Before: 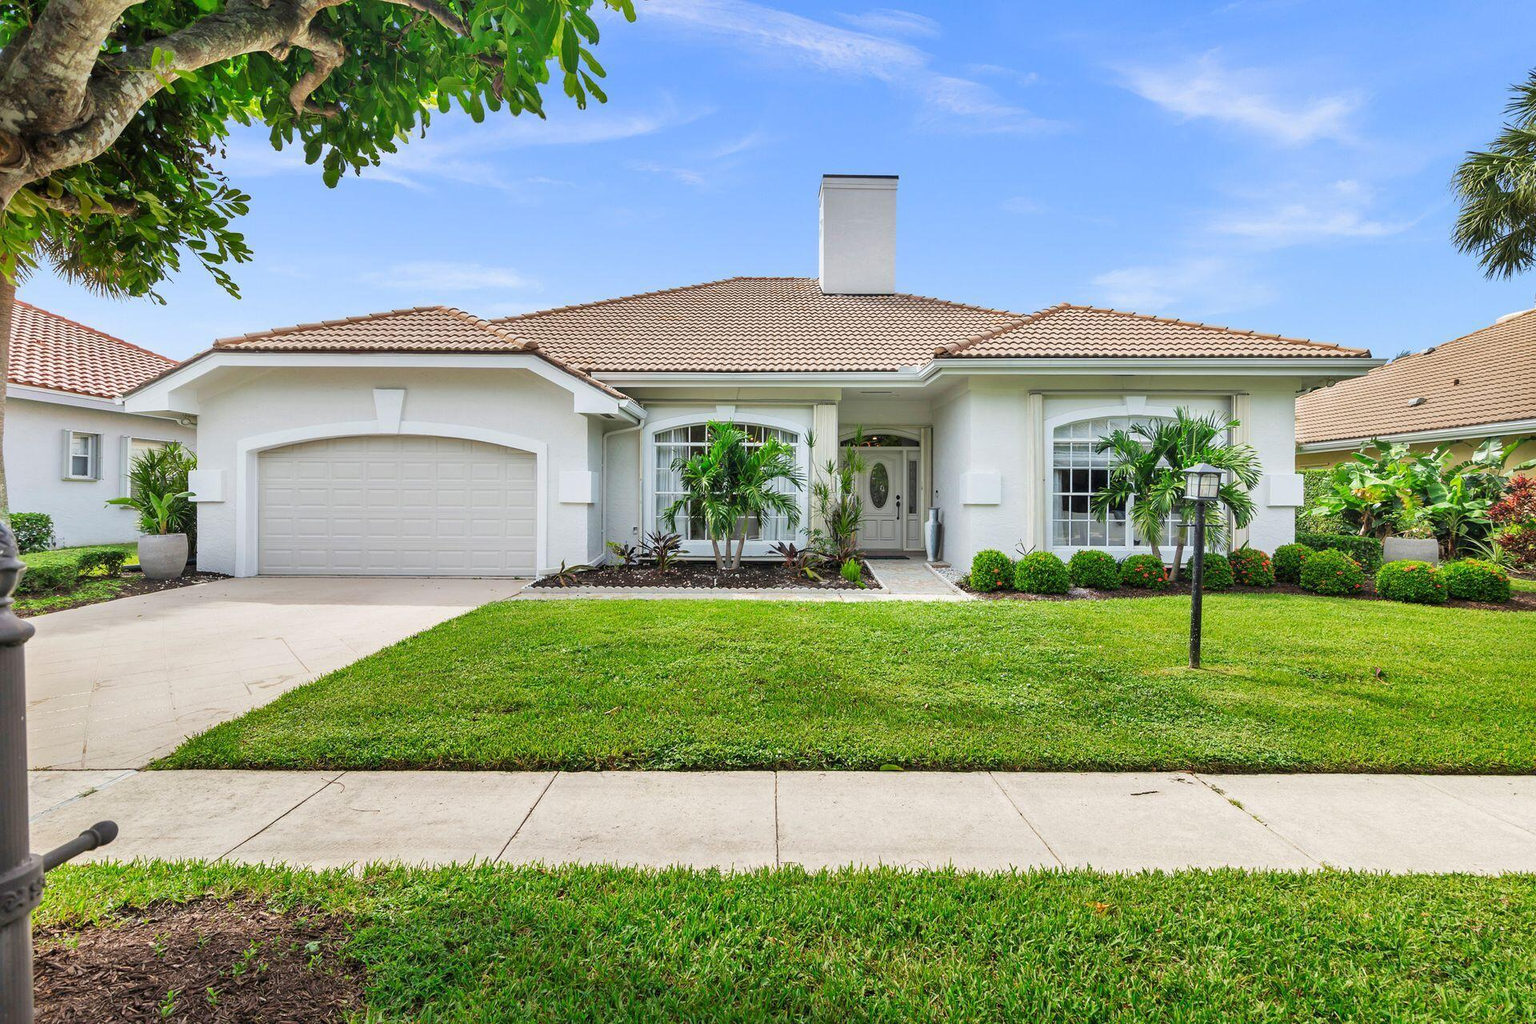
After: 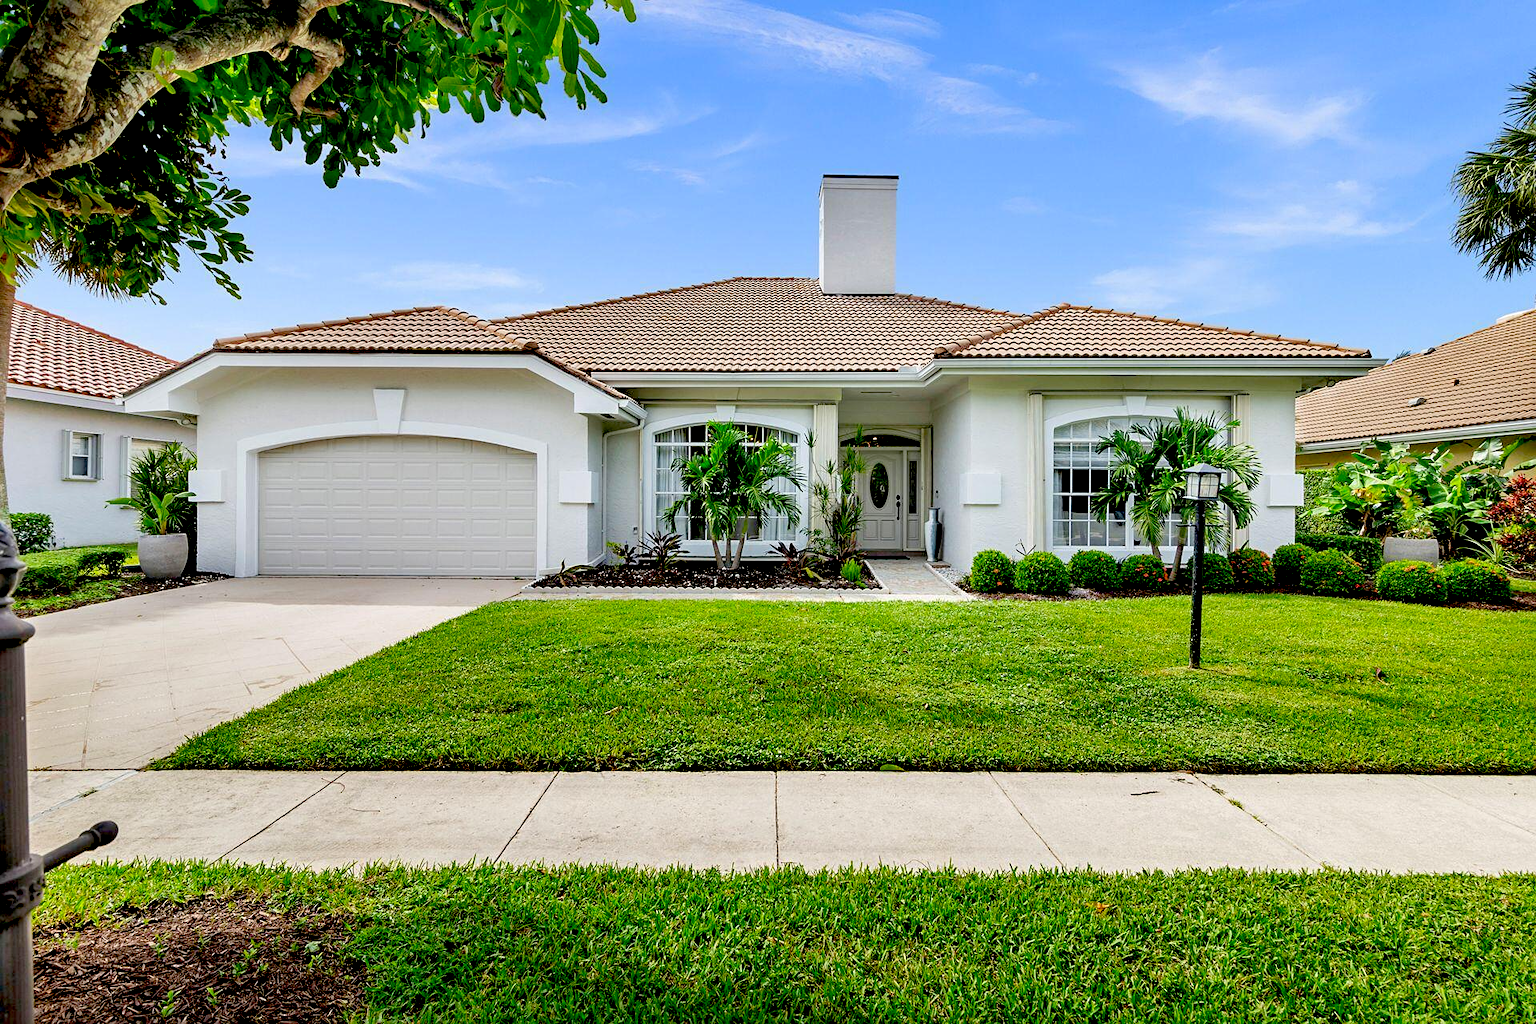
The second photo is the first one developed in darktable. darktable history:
exposure: black level correction 0.048, exposure 0.013 EV, compensate exposure bias true, compensate highlight preservation false
sharpen: amount 0.205
